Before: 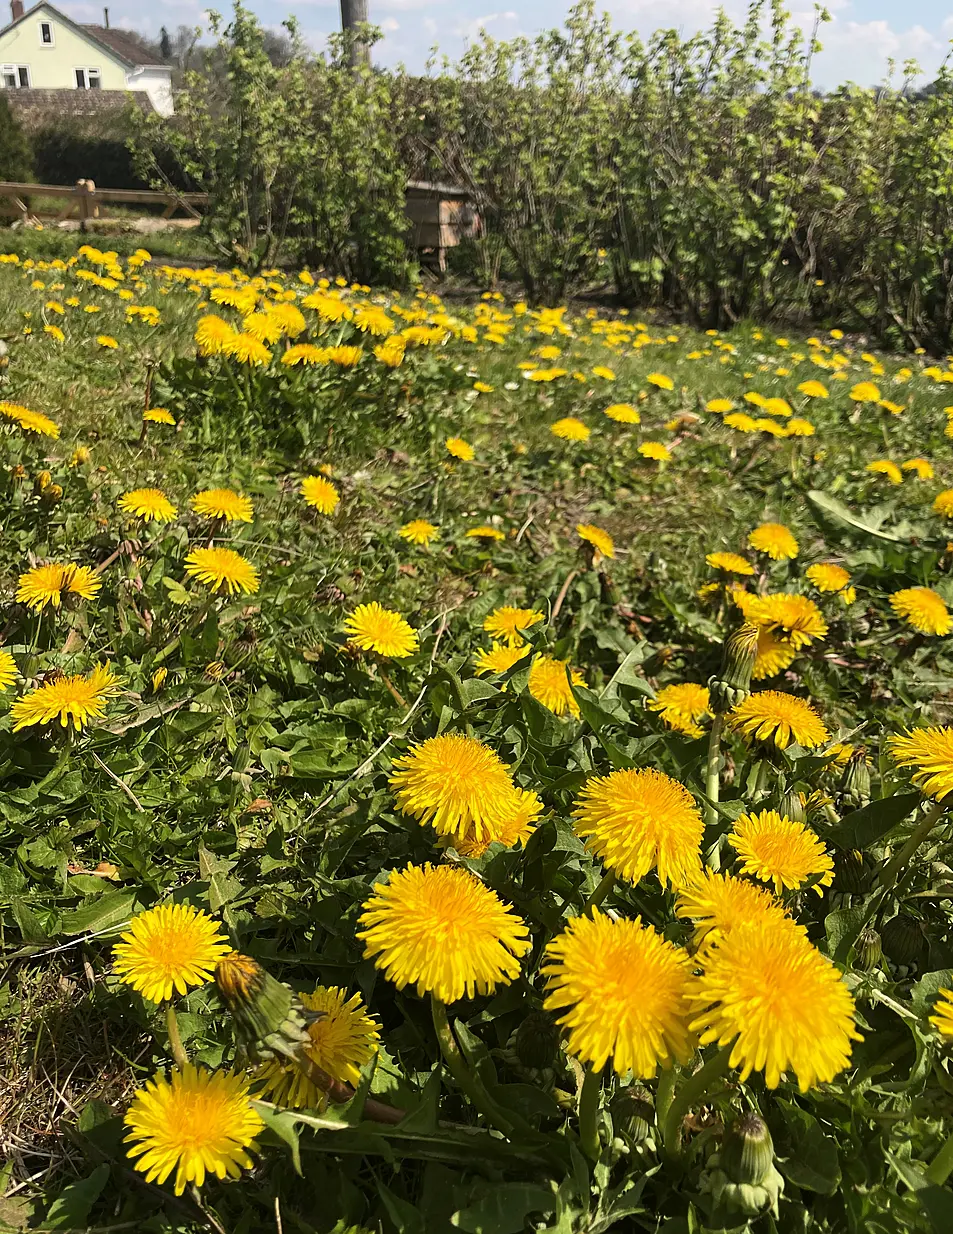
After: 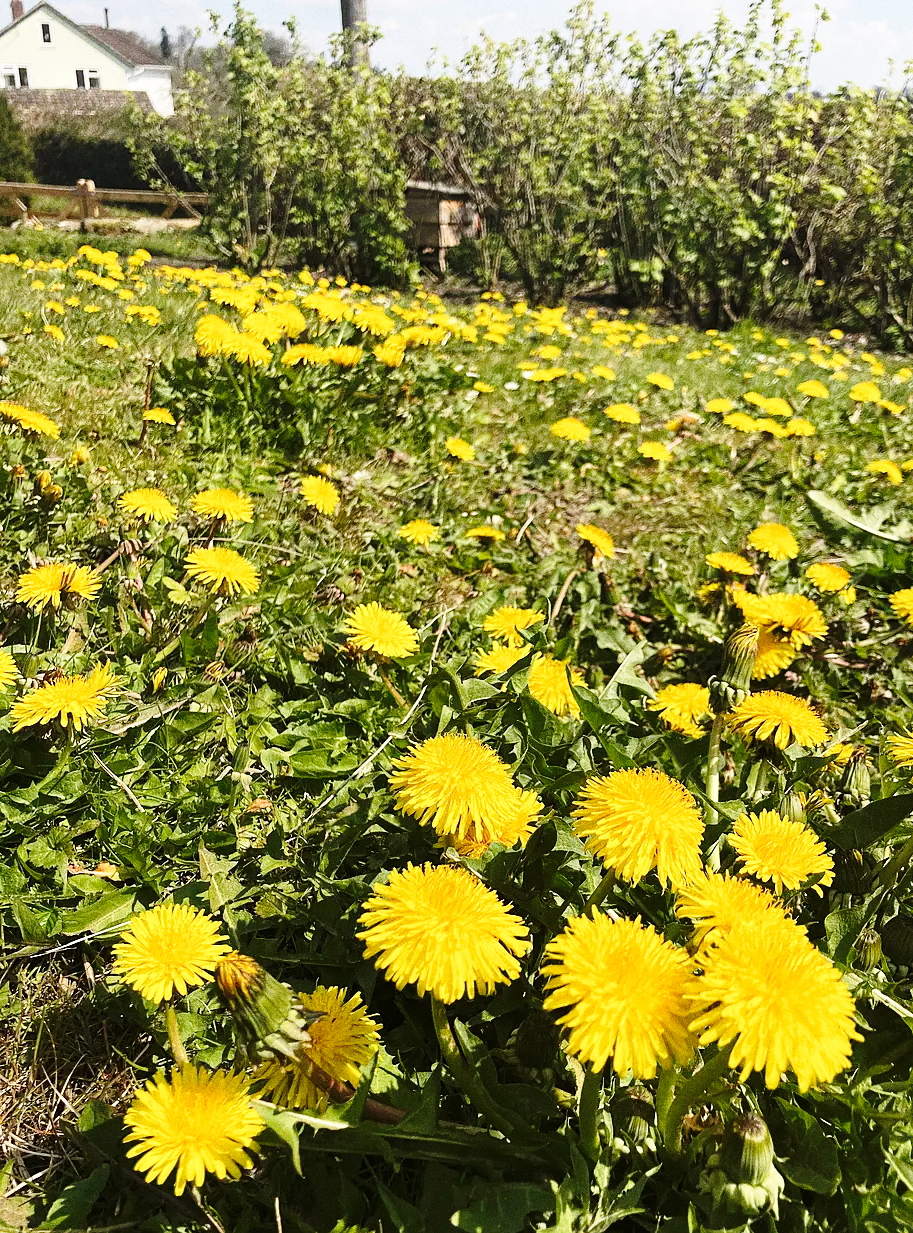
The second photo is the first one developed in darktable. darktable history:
crop: right 4.126%, bottom 0.031%
grain: coarseness 0.09 ISO, strength 40%
base curve: curves: ch0 [(0, 0) (0.028, 0.03) (0.121, 0.232) (0.46, 0.748) (0.859, 0.968) (1, 1)], preserve colors none
